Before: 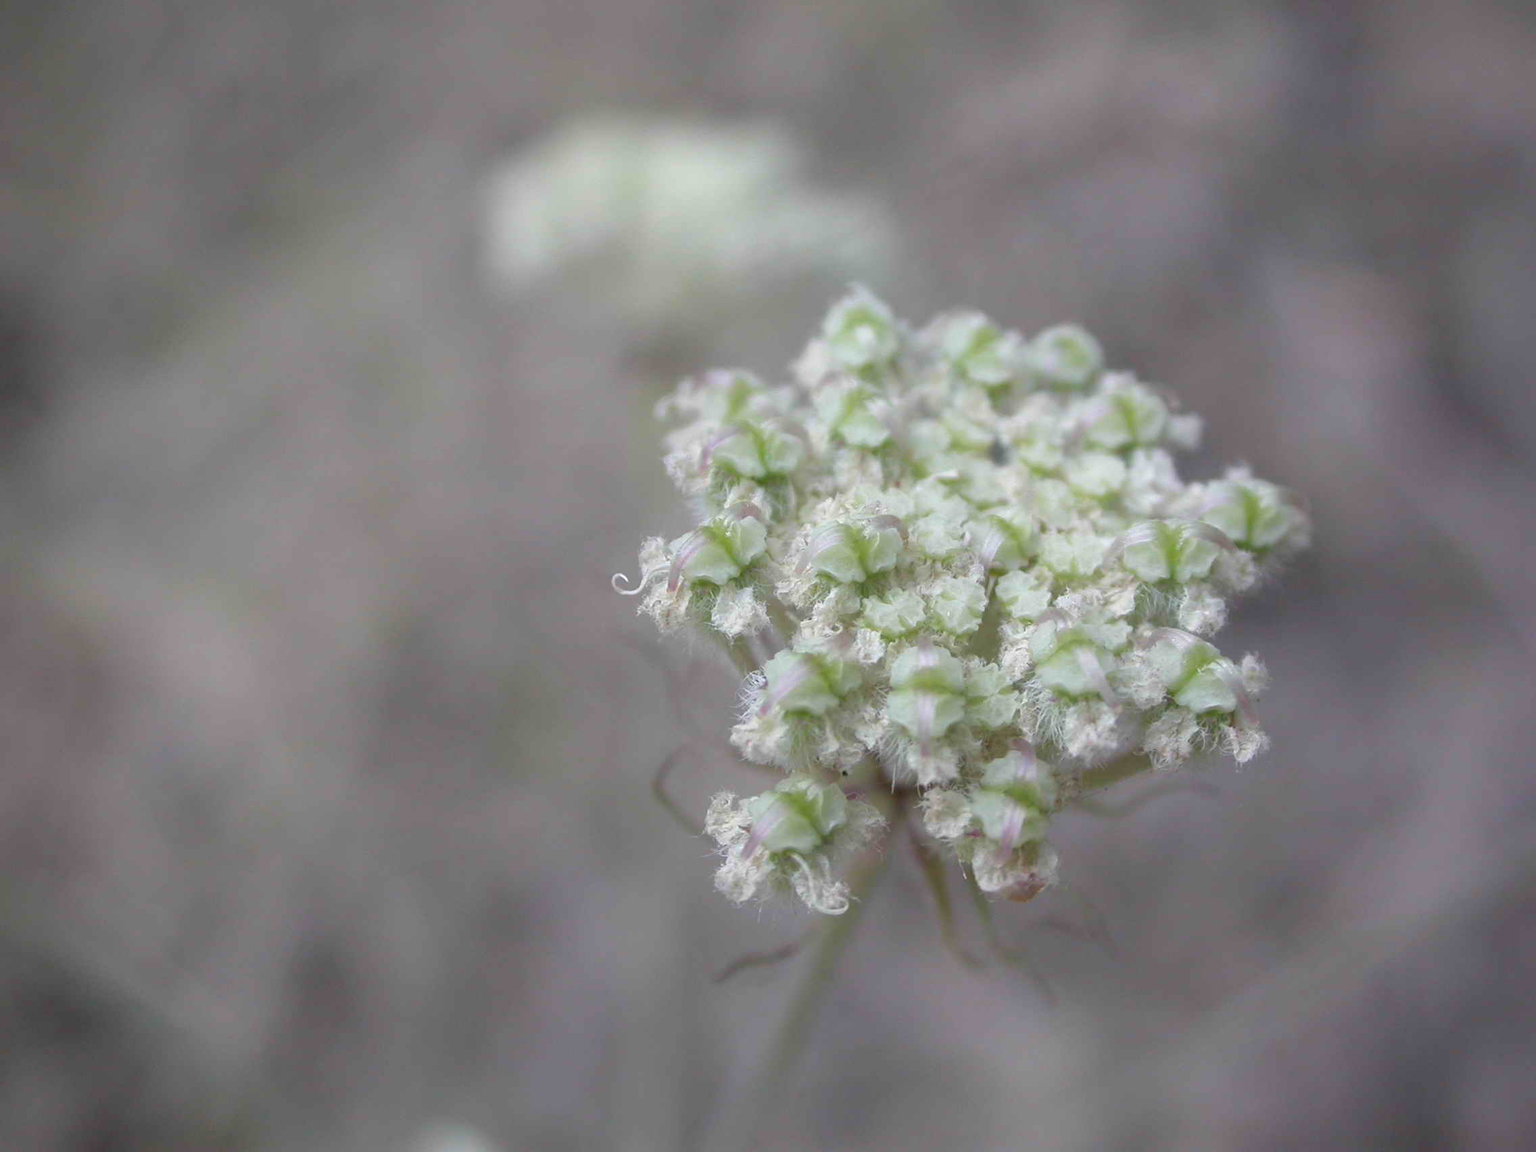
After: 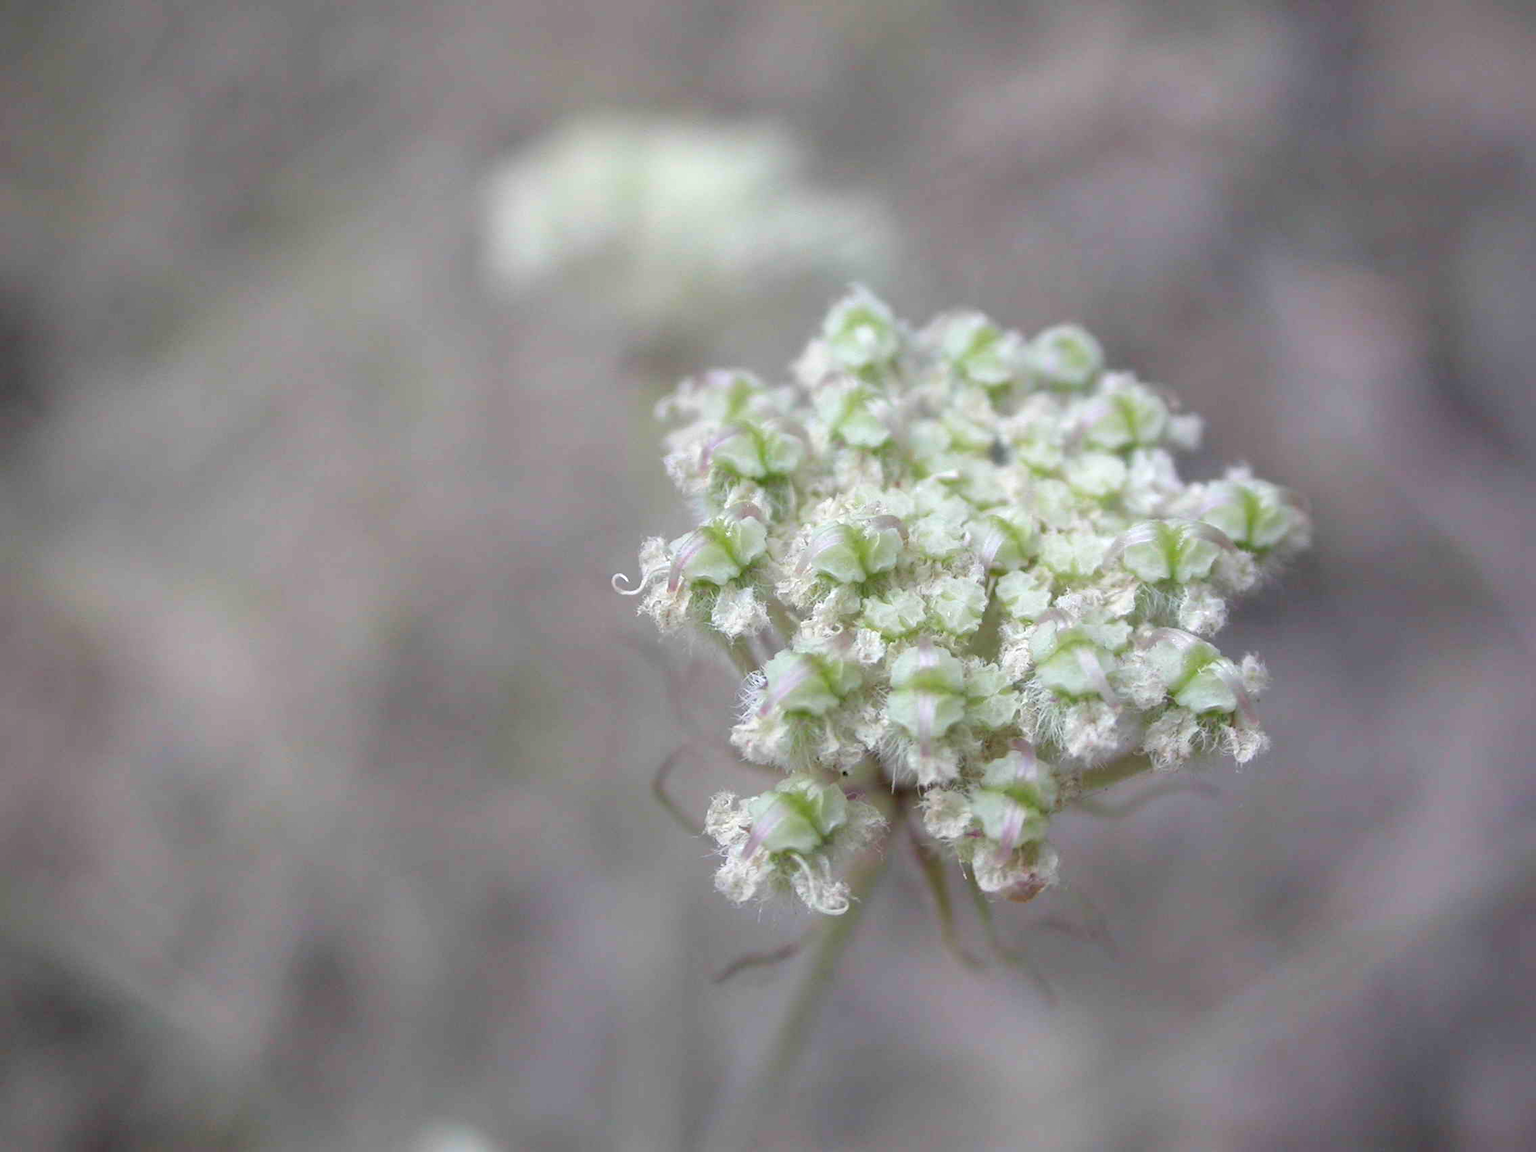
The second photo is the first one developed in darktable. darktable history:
contrast brightness saturation: contrast 0.029, brightness 0.068, saturation 0.131
local contrast: highlights 26%, shadows 74%, midtone range 0.749
